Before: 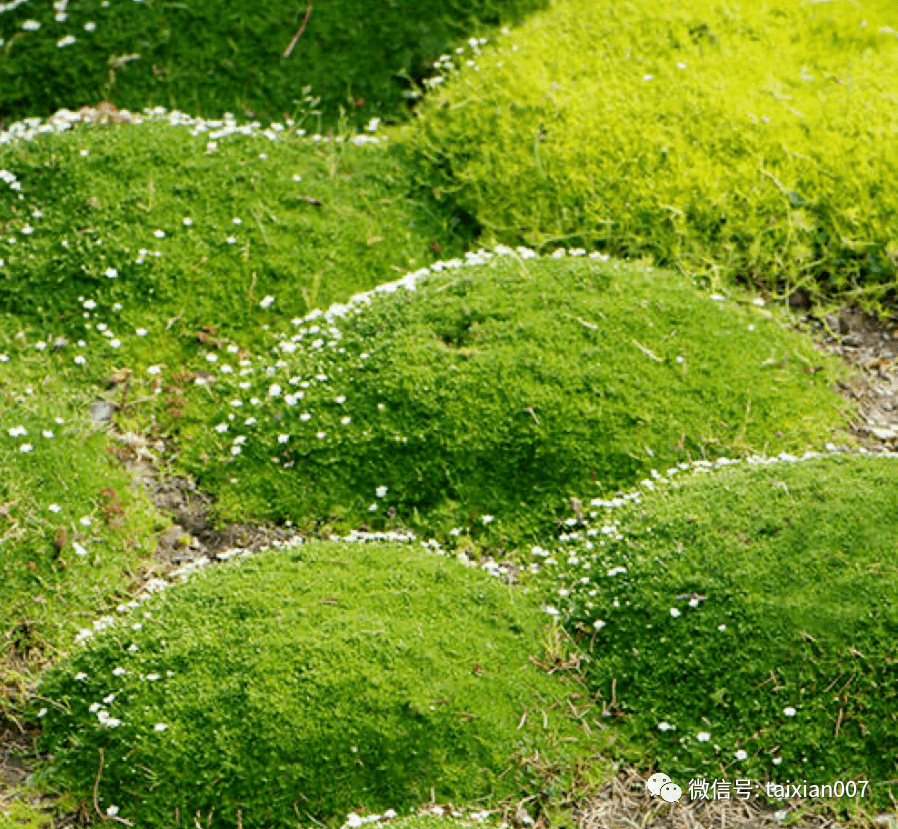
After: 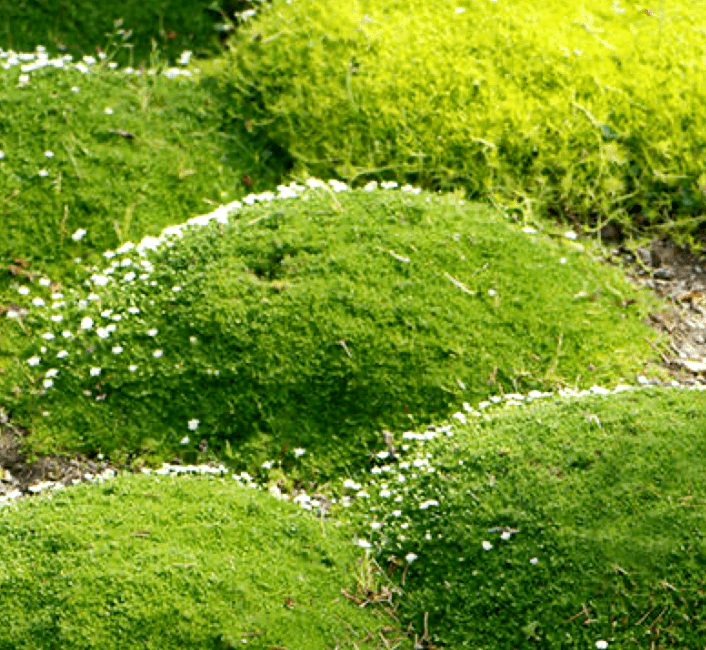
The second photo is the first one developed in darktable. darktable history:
tone equalizer: -8 EV -0.001 EV, -7 EV 0.001 EV, -6 EV -0.003 EV, -5 EV -0.014 EV, -4 EV -0.085 EV, -3 EV -0.211 EV, -2 EV -0.279 EV, -1 EV 0.103 EV, +0 EV 0.322 EV
local contrast: mode bilateral grid, contrast 21, coarseness 50, detail 119%, midtone range 0.2
crop and rotate: left 21.009%, top 8.086%, right 0.367%, bottom 13.455%
